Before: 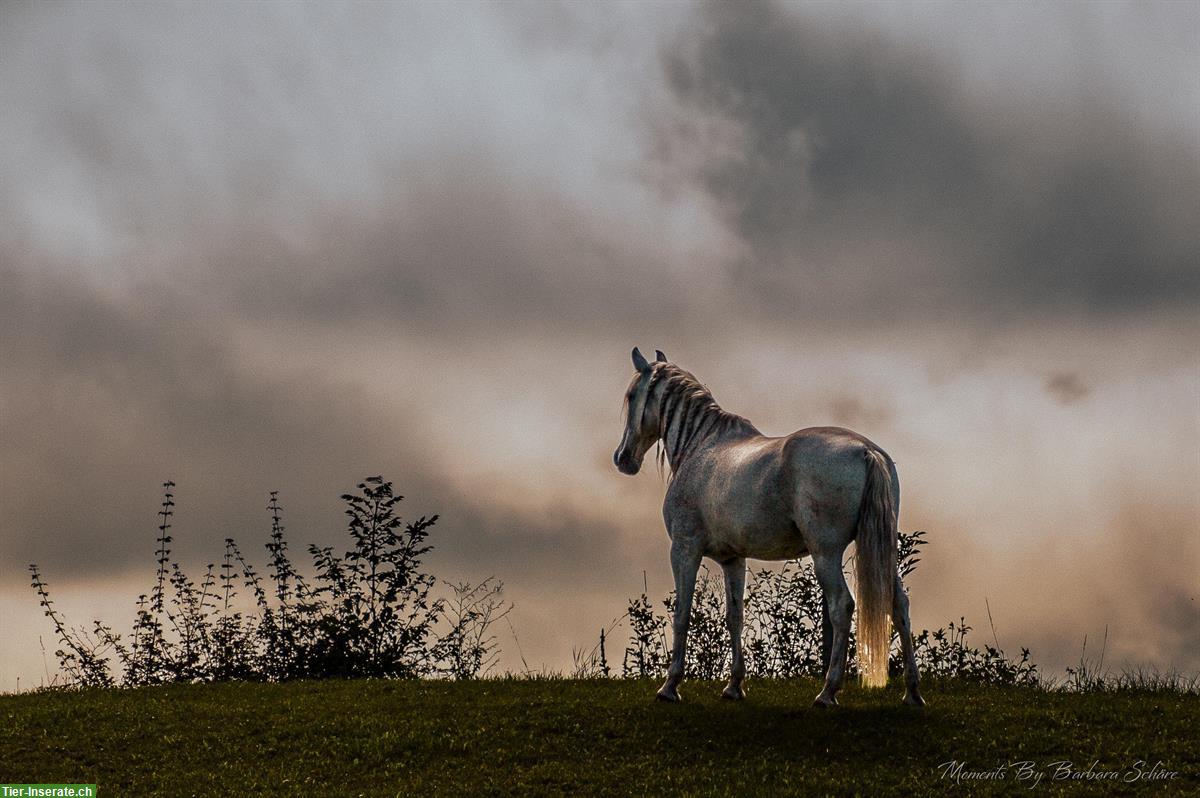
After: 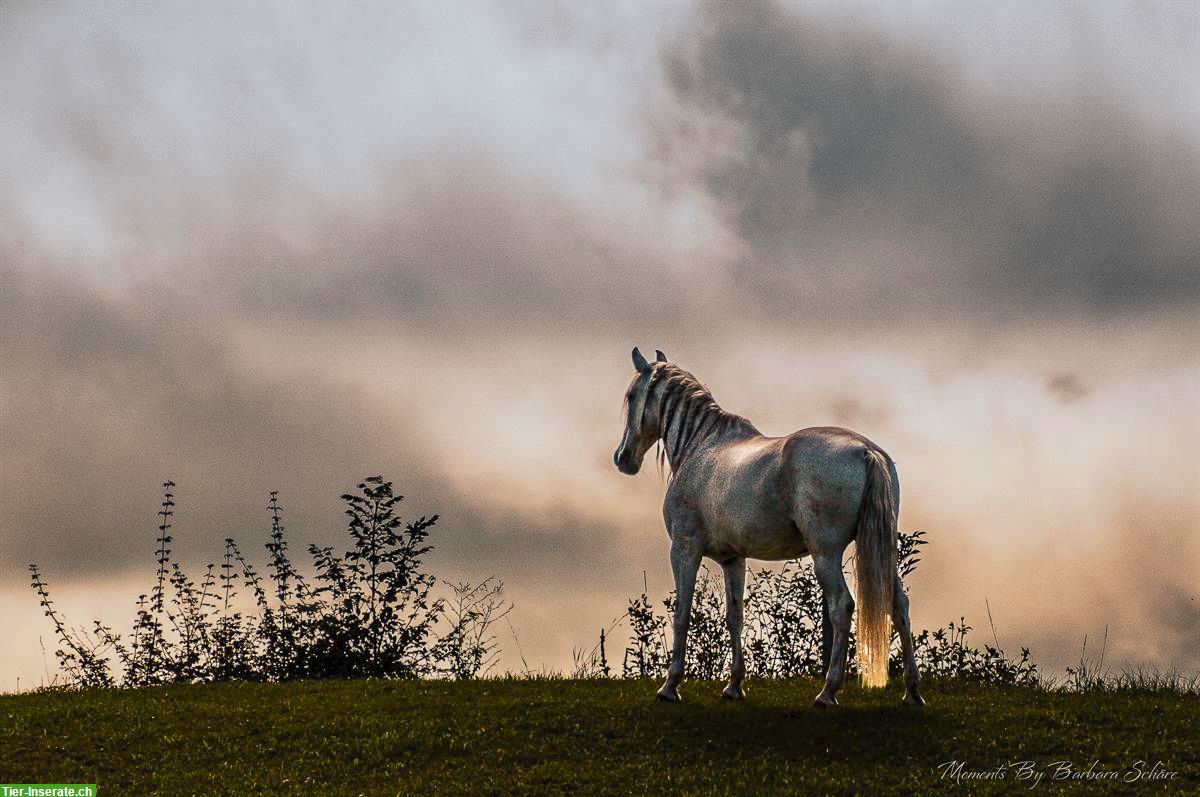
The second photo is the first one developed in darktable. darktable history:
contrast brightness saturation: contrast 0.198, brightness 0.167, saturation 0.23
crop: bottom 0.058%
